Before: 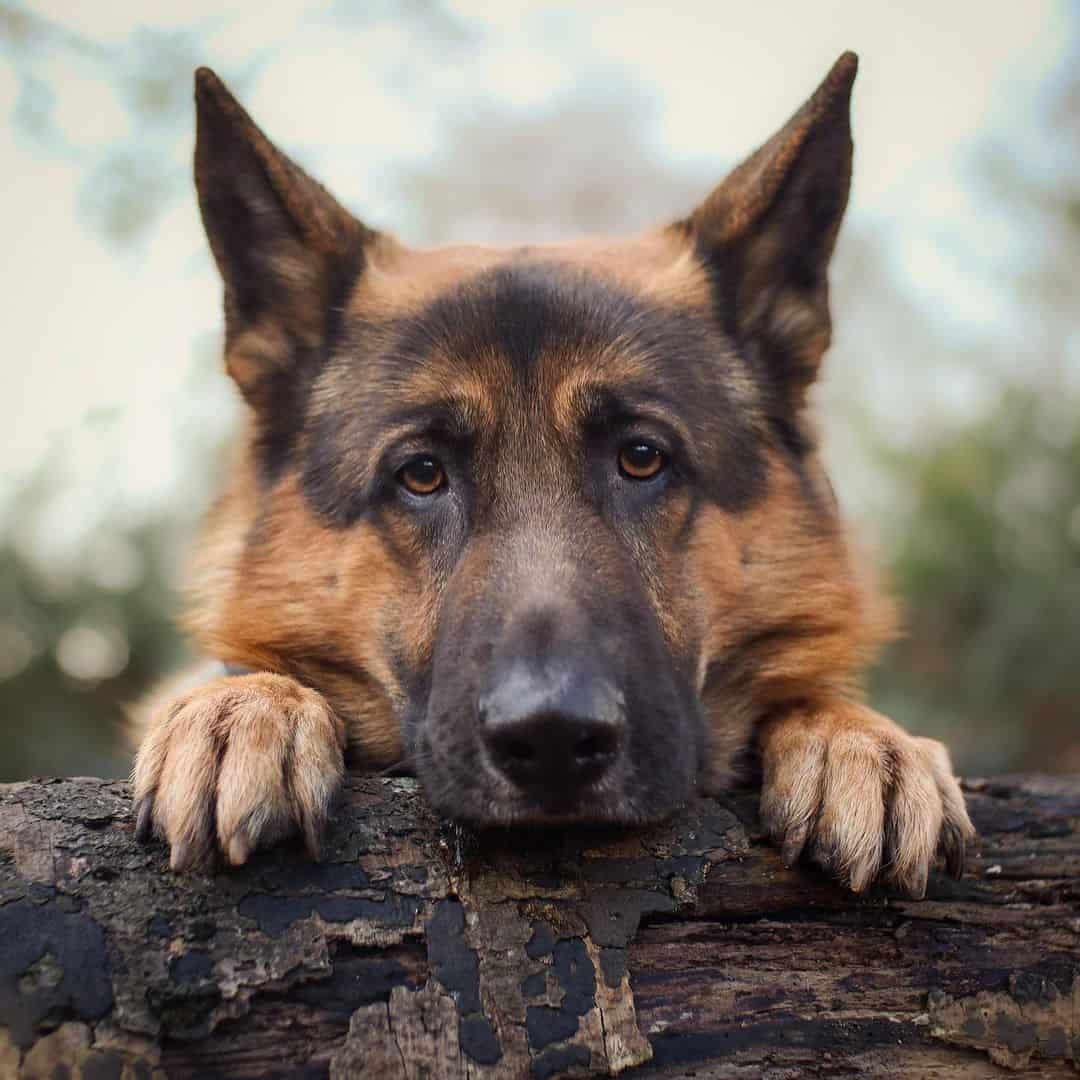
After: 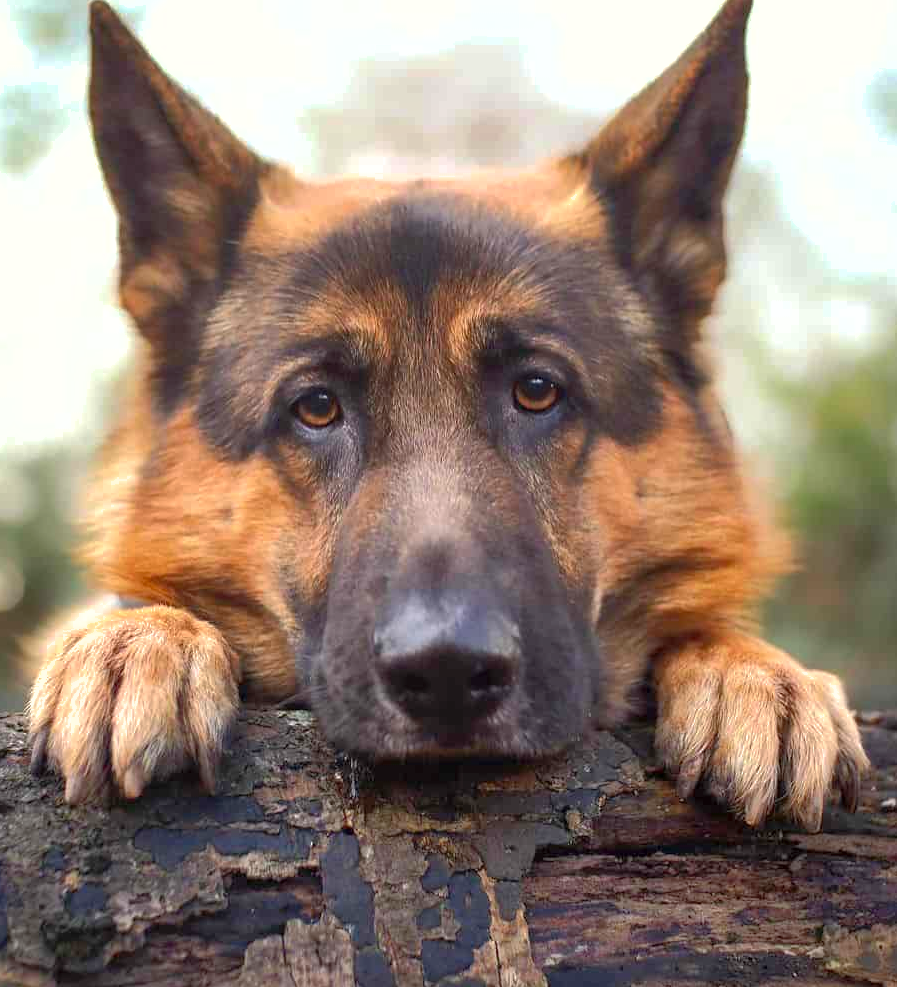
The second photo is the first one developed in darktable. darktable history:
exposure: exposure 0.611 EV, compensate highlight preservation false
tone equalizer: smoothing diameter 24.94%, edges refinement/feathering 5.66, preserve details guided filter
shadows and highlights: on, module defaults
crop: left 9.798%, top 6.261%, right 7.071%, bottom 2.272%
contrast brightness saturation: saturation 0.183
